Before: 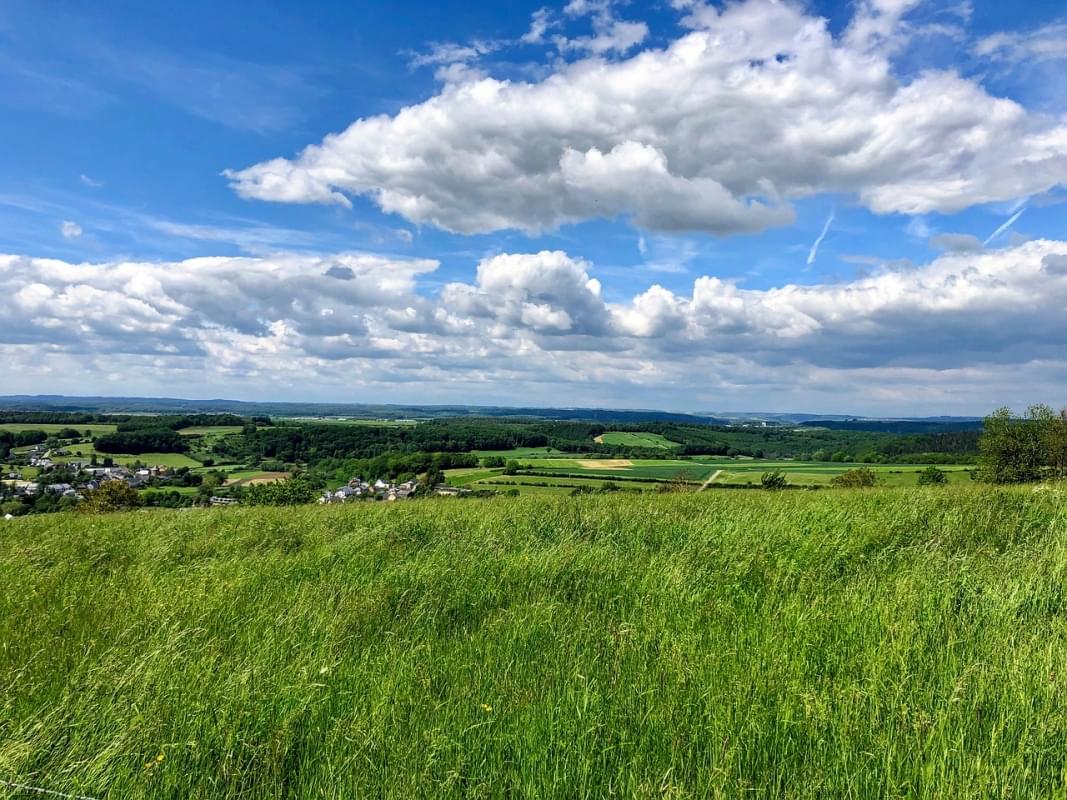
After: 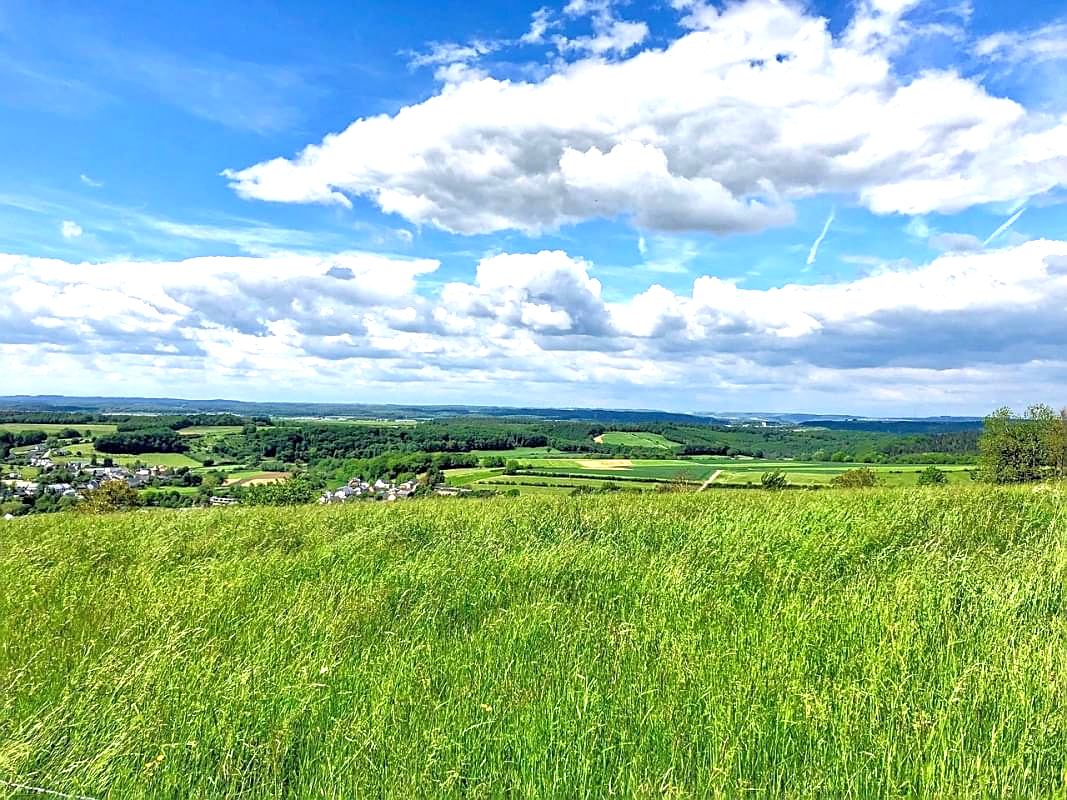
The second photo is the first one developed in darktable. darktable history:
sharpen: on, module defaults
tone equalizer: -7 EV 0.163 EV, -6 EV 0.631 EV, -5 EV 1.17 EV, -4 EV 1.3 EV, -3 EV 1.15 EV, -2 EV 0.6 EV, -1 EV 0.152 EV
exposure: exposure 0.784 EV, compensate exposure bias true, compensate highlight preservation false
